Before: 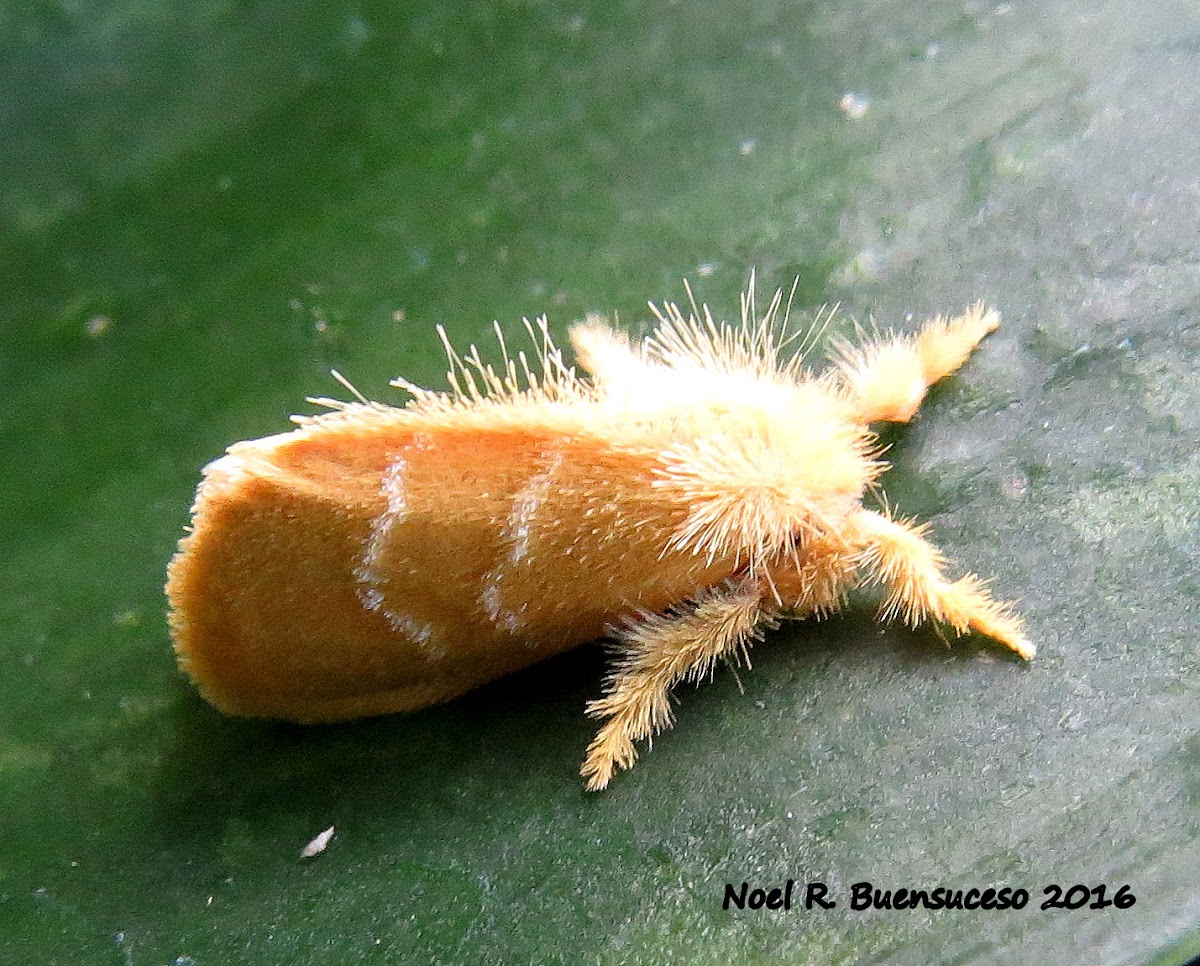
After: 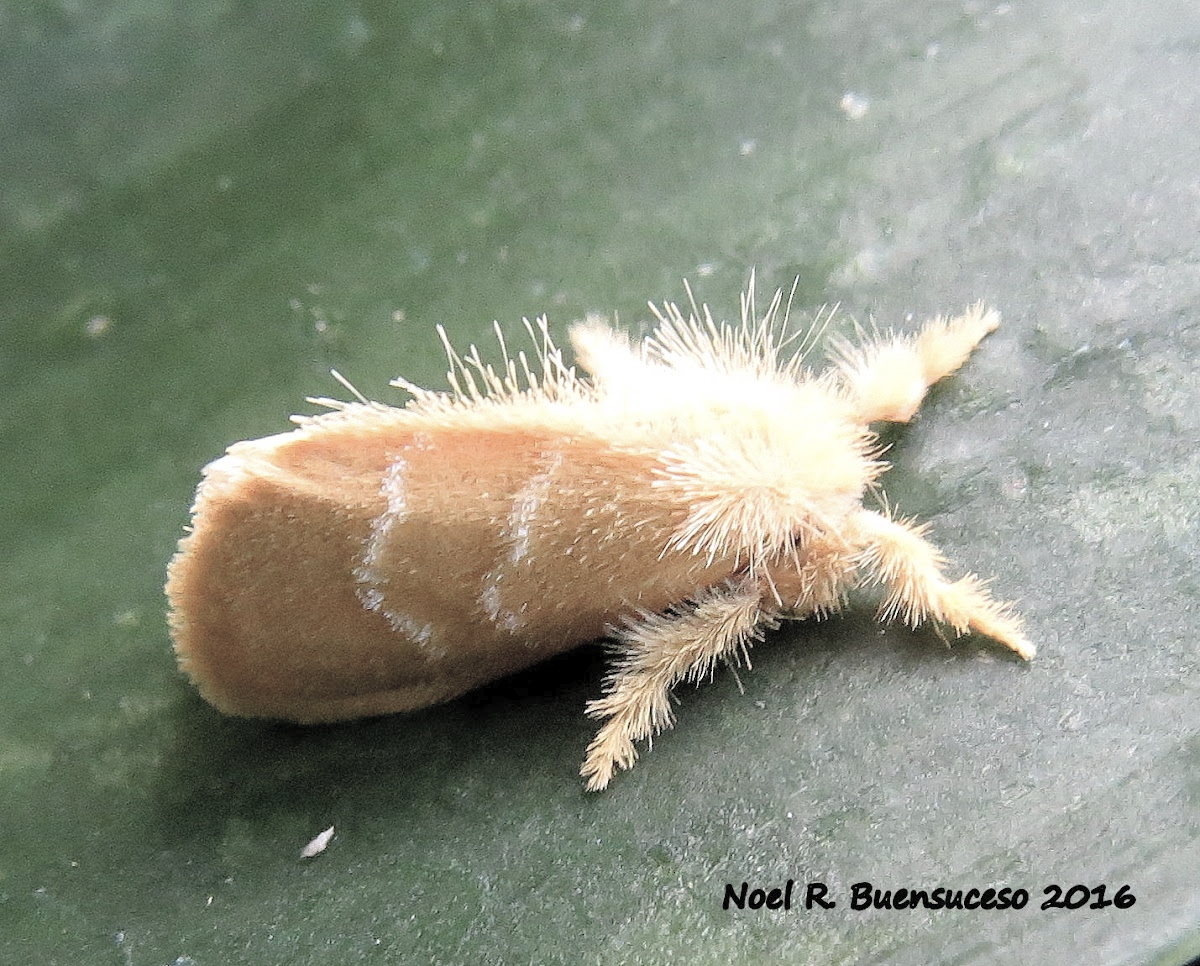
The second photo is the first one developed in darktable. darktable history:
contrast brightness saturation: brightness 0.182, saturation -0.482
